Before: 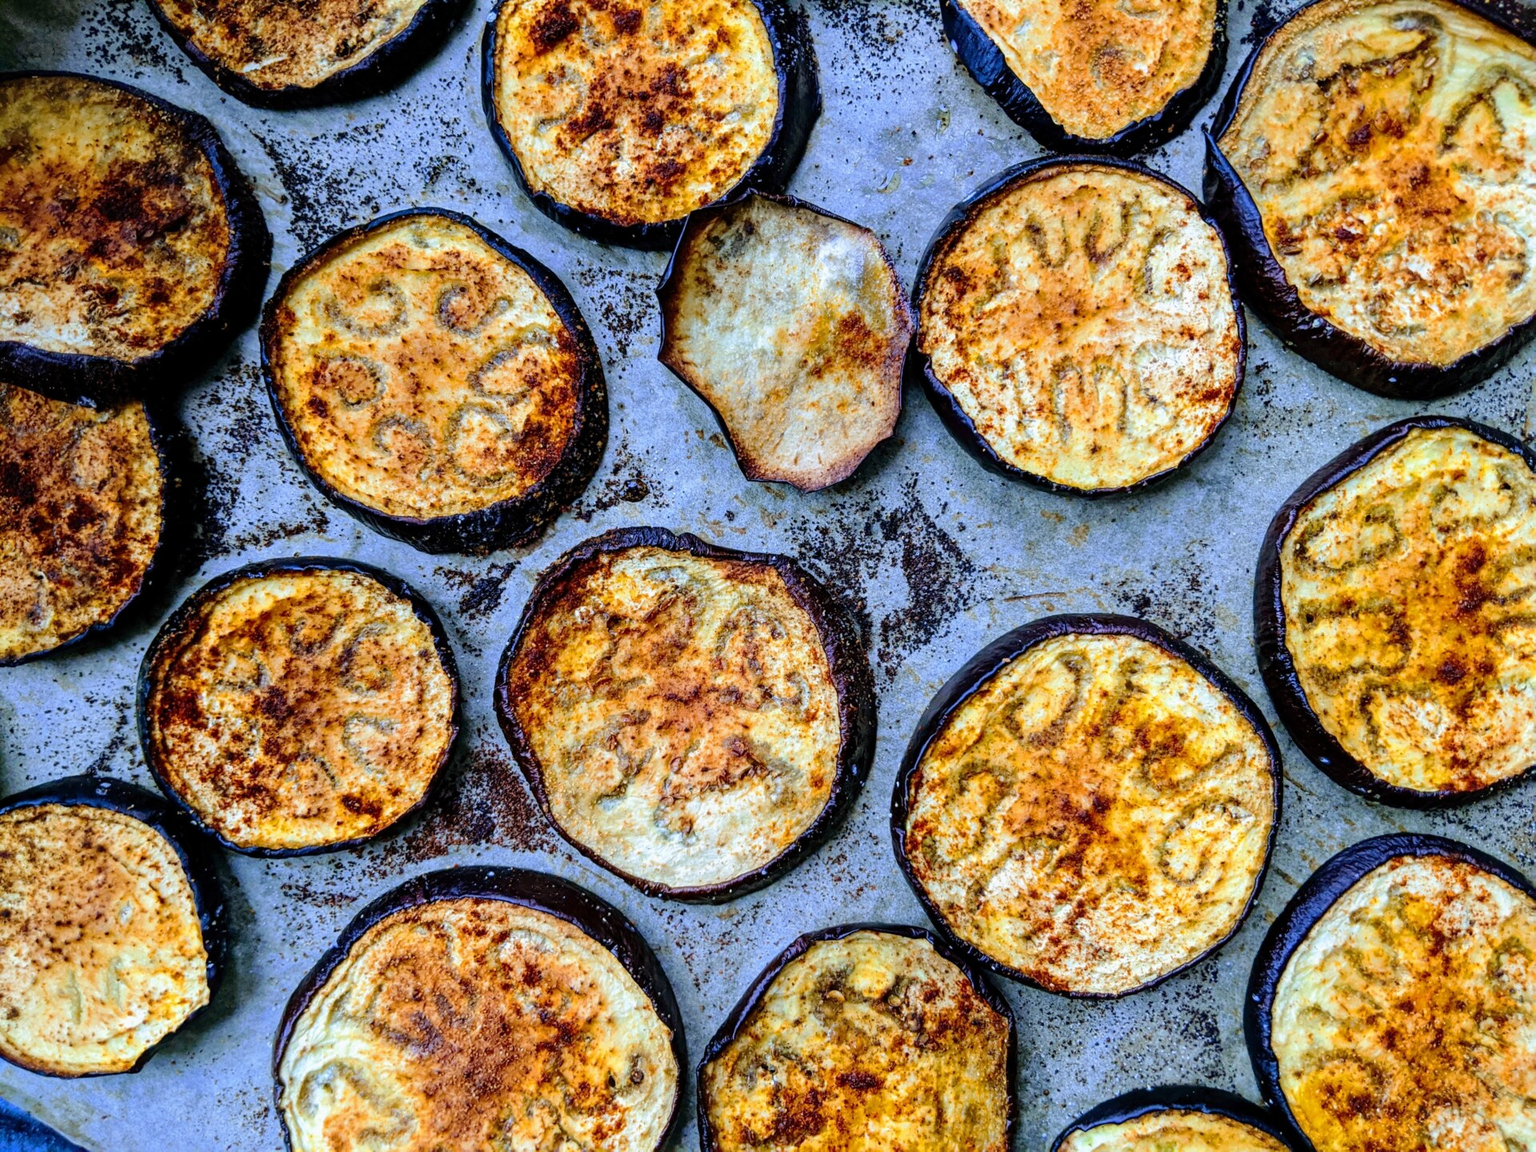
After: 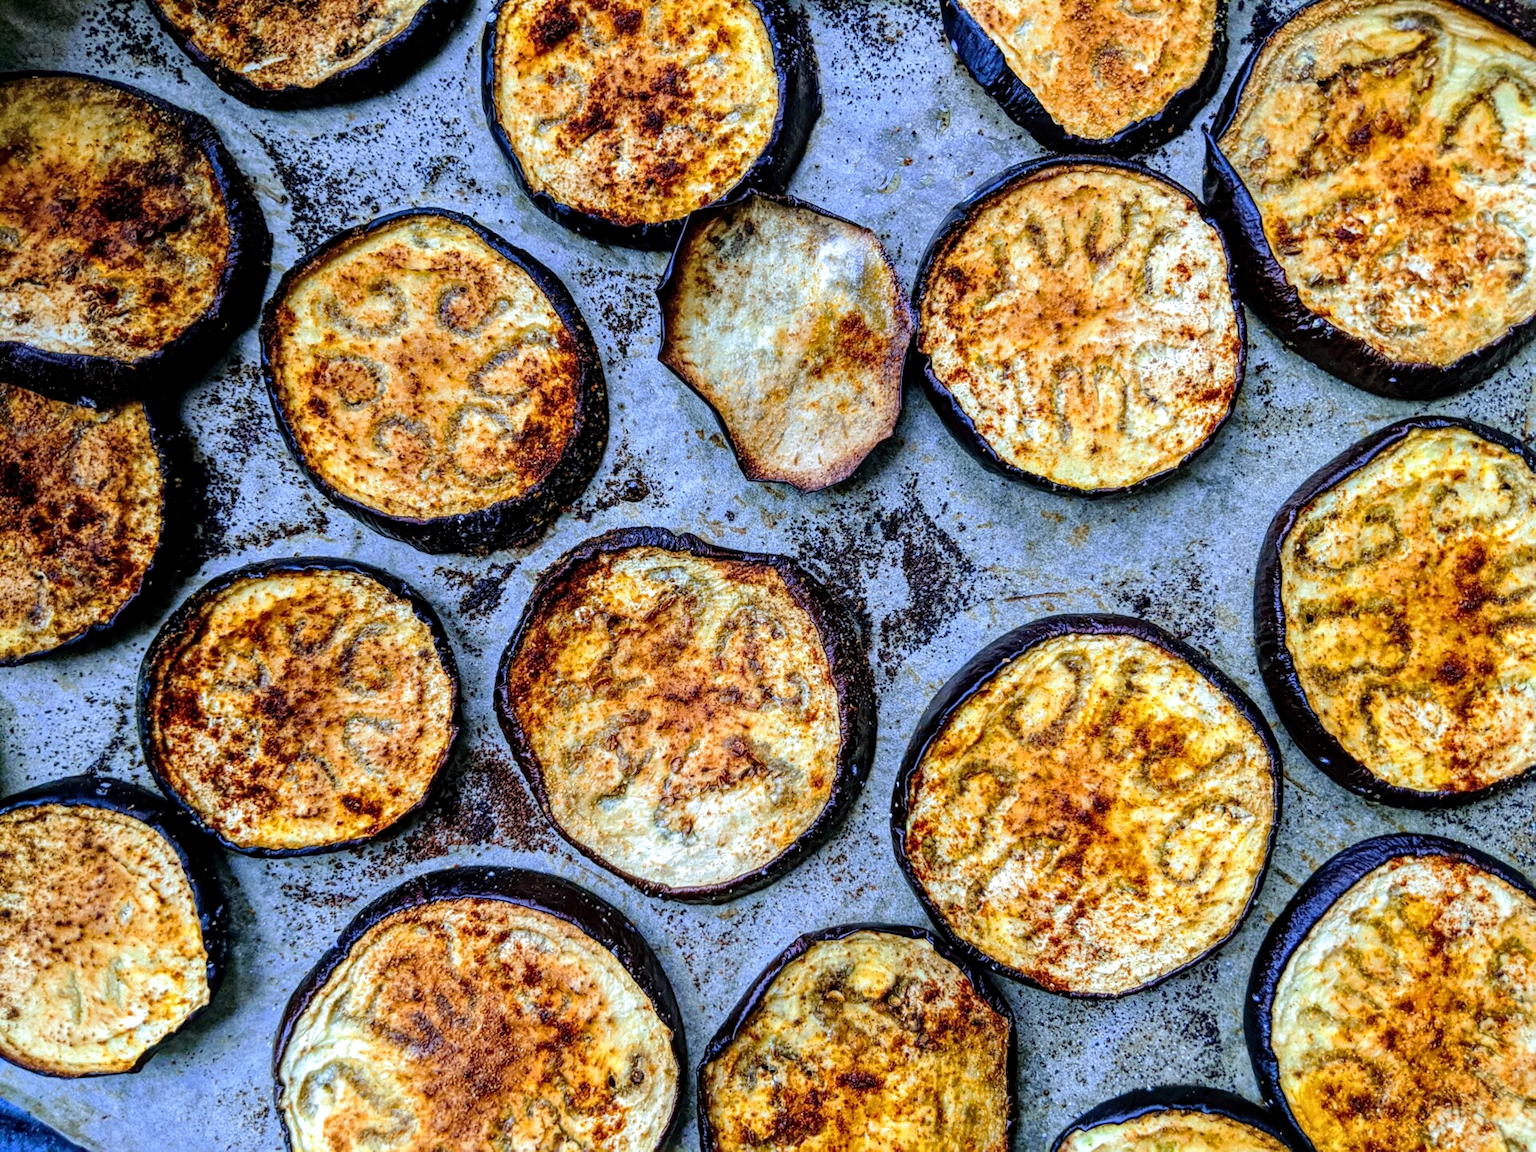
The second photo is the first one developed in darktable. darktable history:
local contrast: highlights 96%, shadows 88%, detail 160%, midtone range 0.2
